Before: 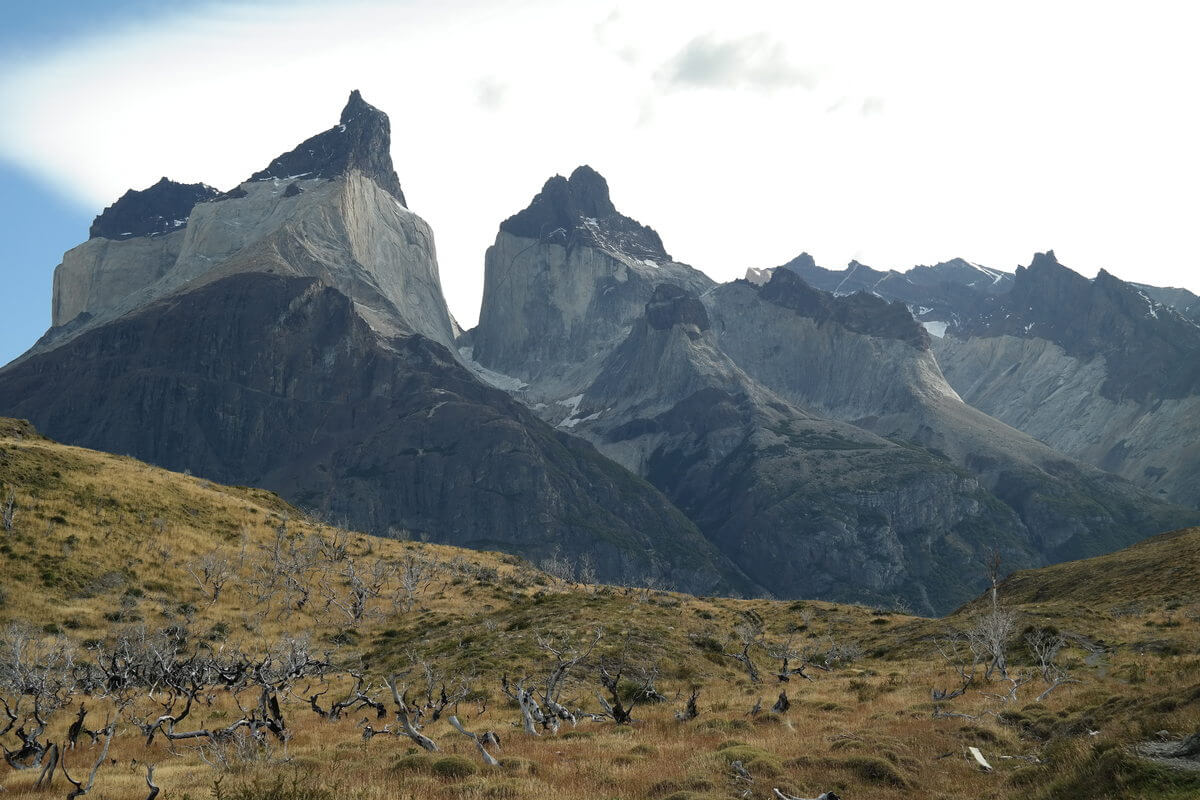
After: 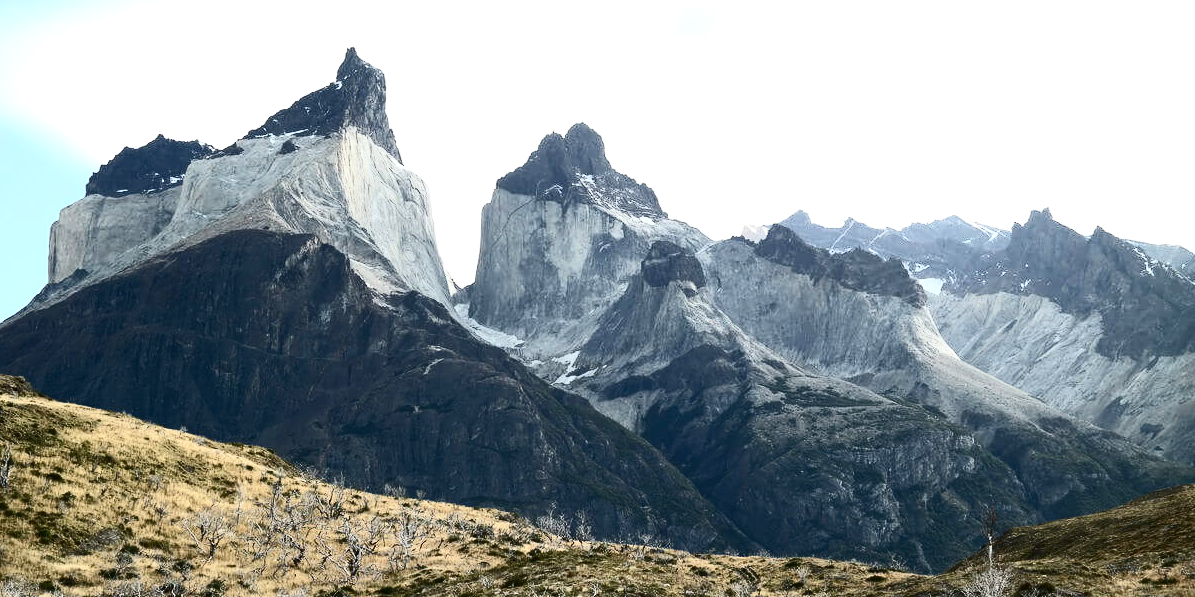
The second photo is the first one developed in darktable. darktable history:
contrast brightness saturation: contrast 0.5, saturation -0.1
levels: levels [0, 0.478, 1]
crop: left 0.387%, top 5.469%, bottom 19.809%
exposure: black level correction 0, exposure 0.7 EV, compensate exposure bias true, compensate highlight preservation false
